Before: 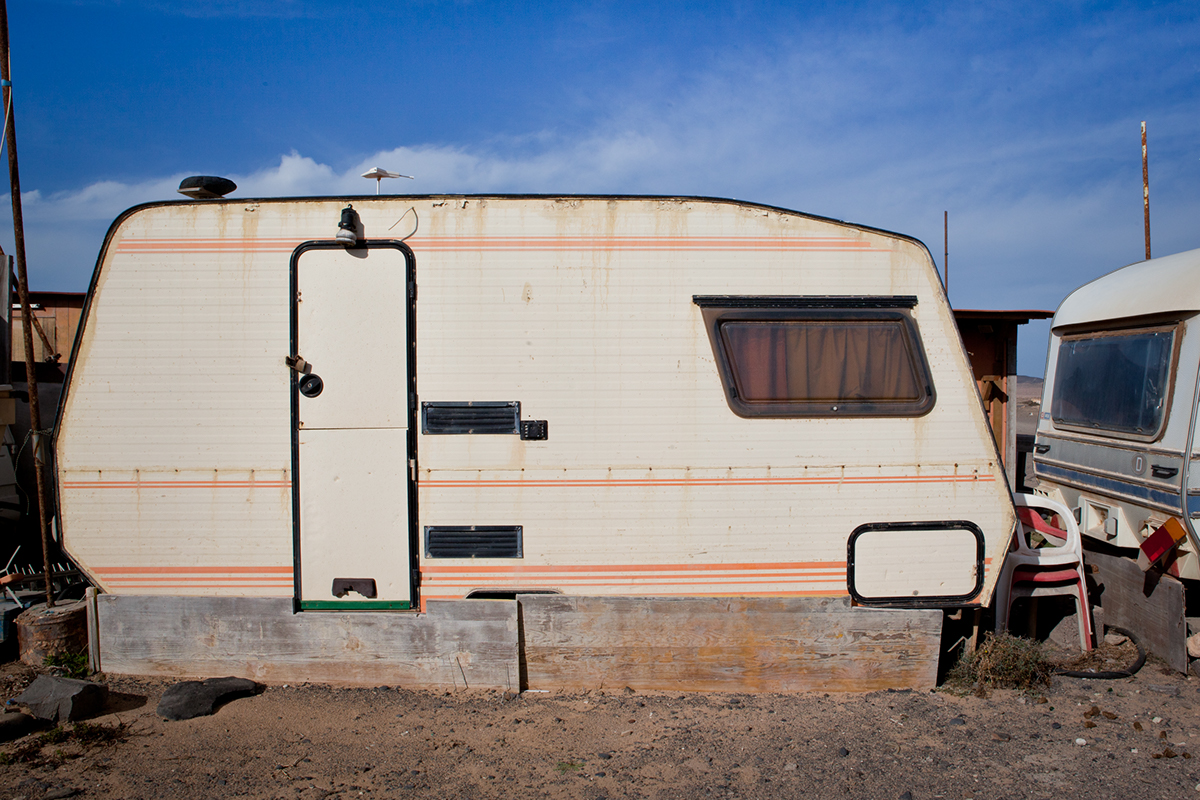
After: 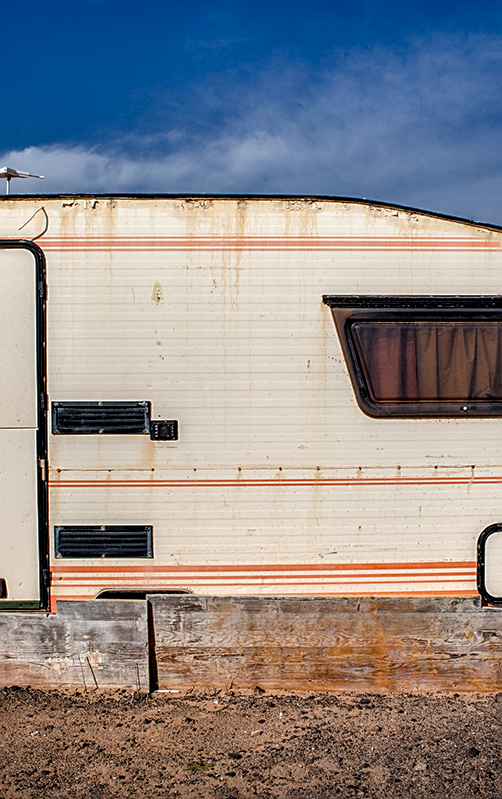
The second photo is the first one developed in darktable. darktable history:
crop: left 30.898%, right 27.225%
color zones: curves: ch0 [(0, 0.499) (0.143, 0.5) (0.286, 0.5) (0.429, 0.476) (0.571, 0.284) (0.714, 0.243) (0.857, 0.449) (1, 0.499)]; ch1 [(0, 0.532) (0.143, 0.645) (0.286, 0.696) (0.429, 0.211) (0.571, 0.504) (0.714, 0.493) (0.857, 0.495) (1, 0.532)]; ch2 [(0, 0.5) (0.143, 0.5) (0.286, 0.427) (0.429, 0.324) (0.571, 0.5) (0.714, 0.5) (0.857, 0.5) (1, 0.5)]
local contrast: highlights 20%, detail 197%
sharpen: on, module defaults
